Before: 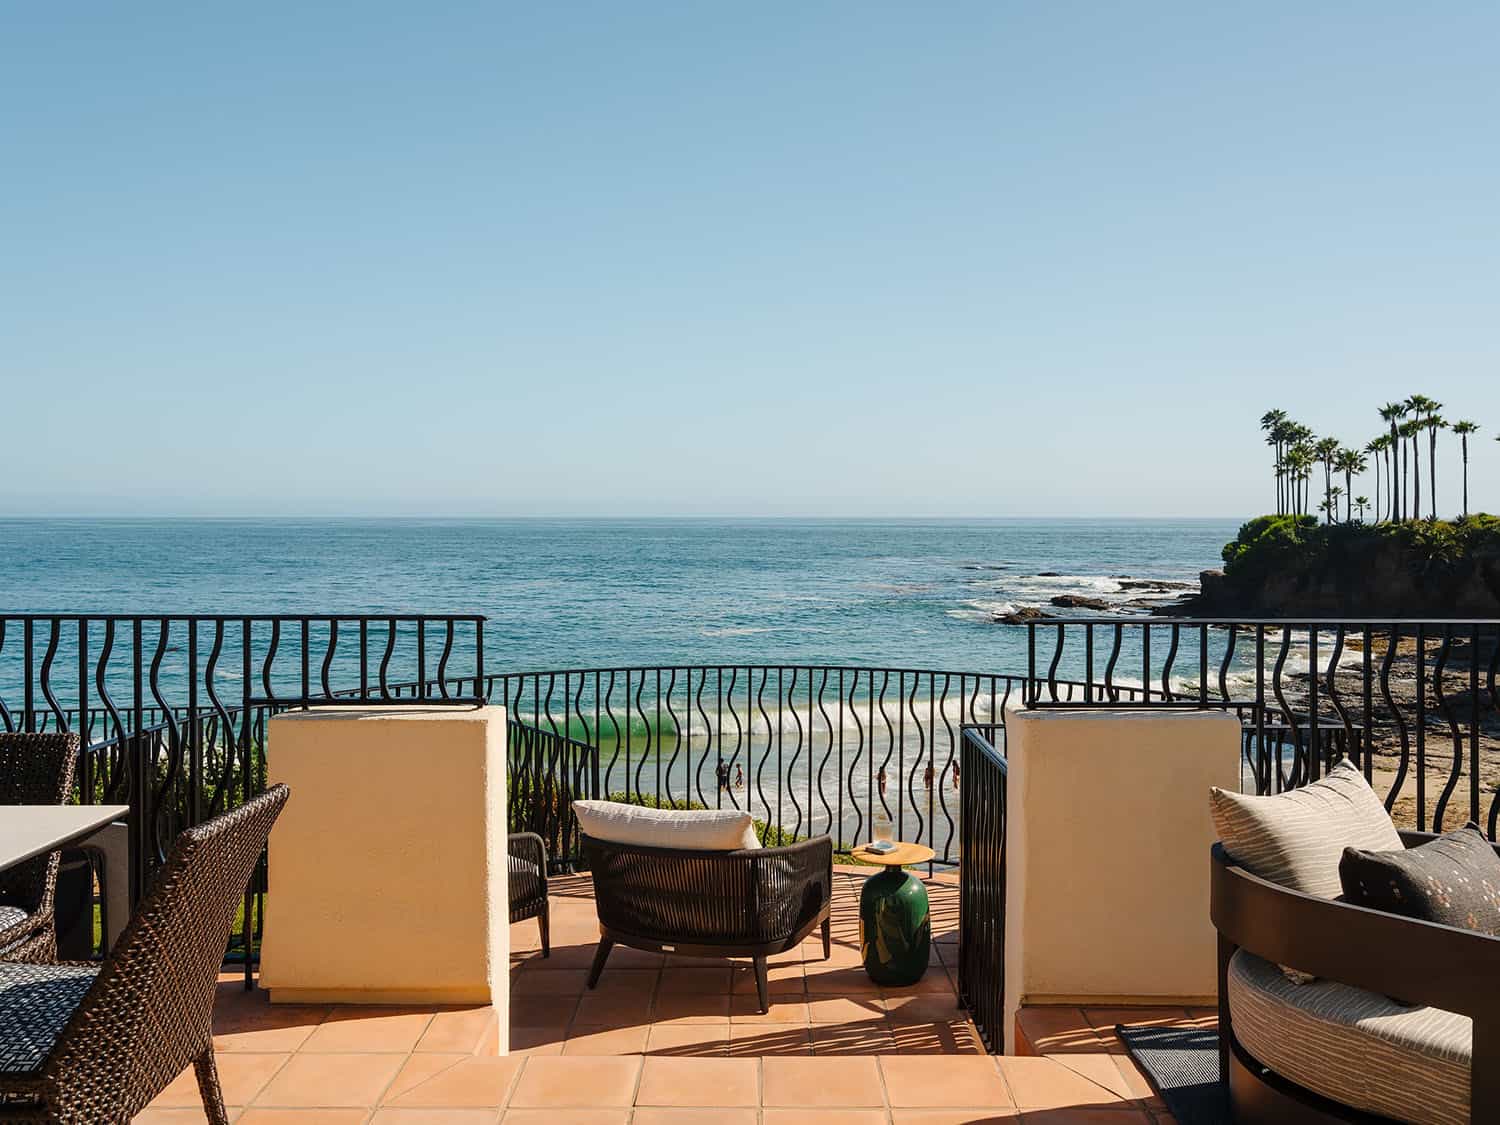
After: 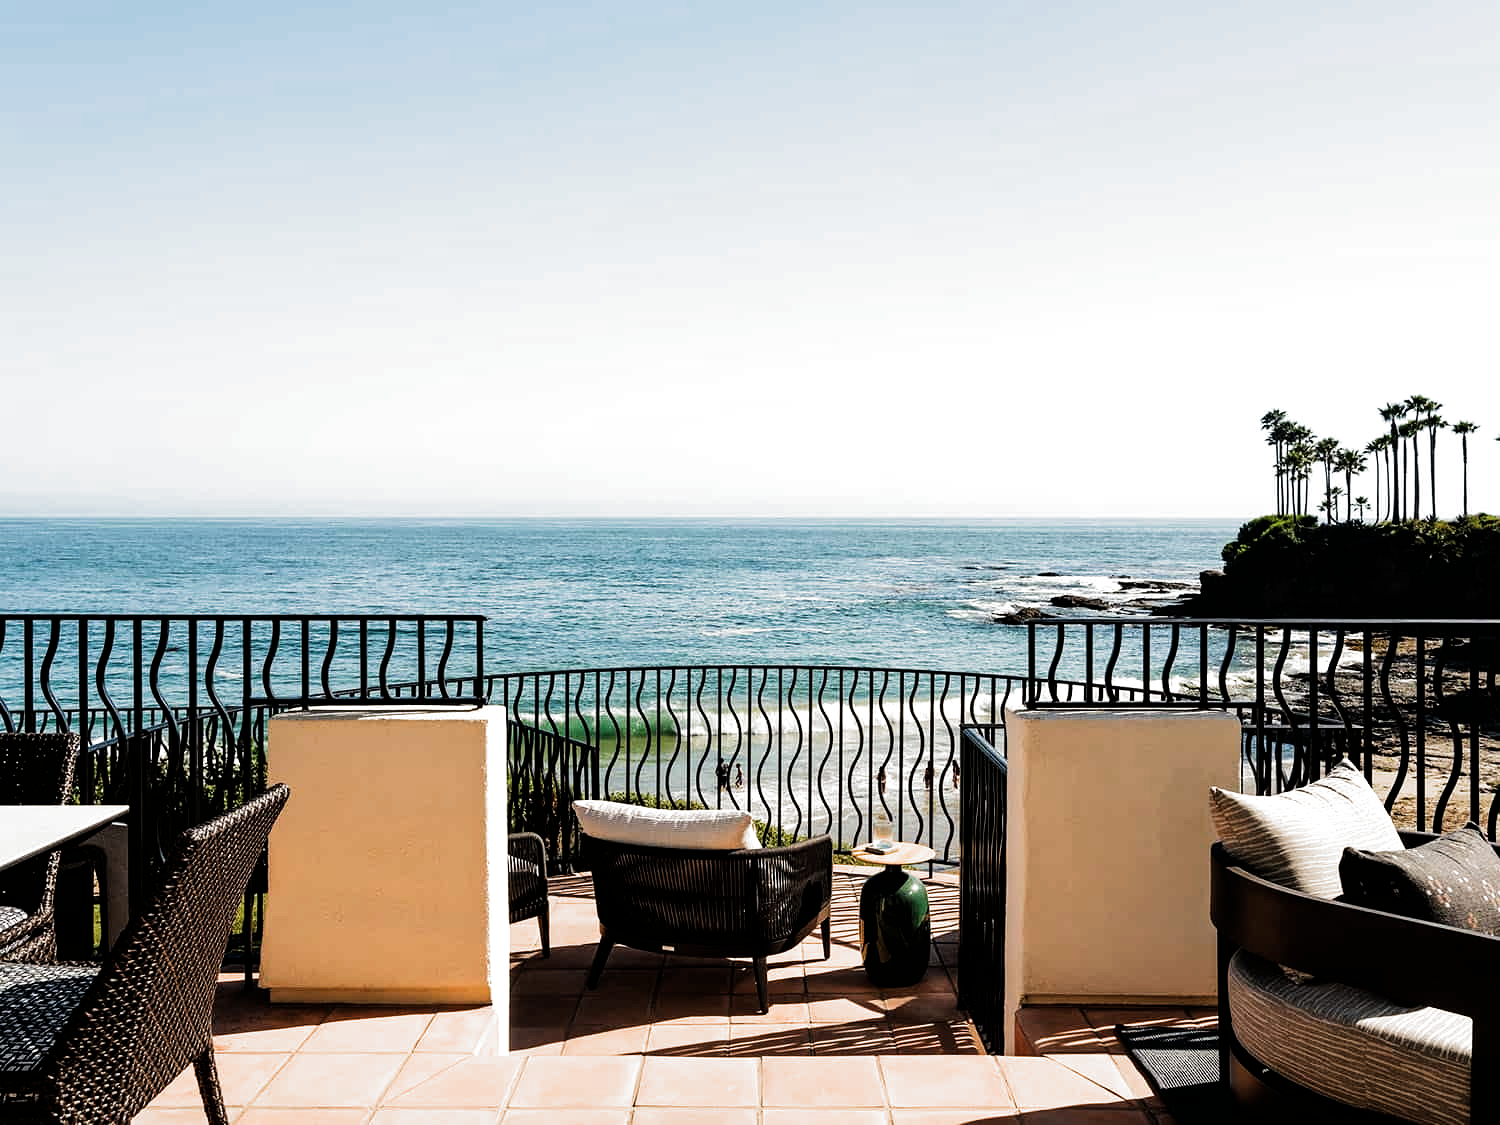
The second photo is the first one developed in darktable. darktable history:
tone equalizer: -8 EV -0.417 EV, -7 EV -0.389 EV, -6 EV -0.333 EV, -5 EV -0.222 EV, -3 EV 0.222 EV, -2 EV 0.333 EV, -1 EV 0.389 EV, +0 EV 0.417 EV, edges refinement/feathering 500, mask exposure compensation -1.25 EV, preserve details no
filmic rgb: black relative exposure -8.2 EV, white relative exposure 2.2 EV, threshold 3 EV, hardness 7.11, latitude 75%, contrast 1.325, highlights saturation mix -2%, shadows ↔ highlights balance 30%, preserve chrominance RGB euclidean norm, color science v5 (2021), contrast in shadows safe, contrast in highlights safe, enable highlight reconstruction true
